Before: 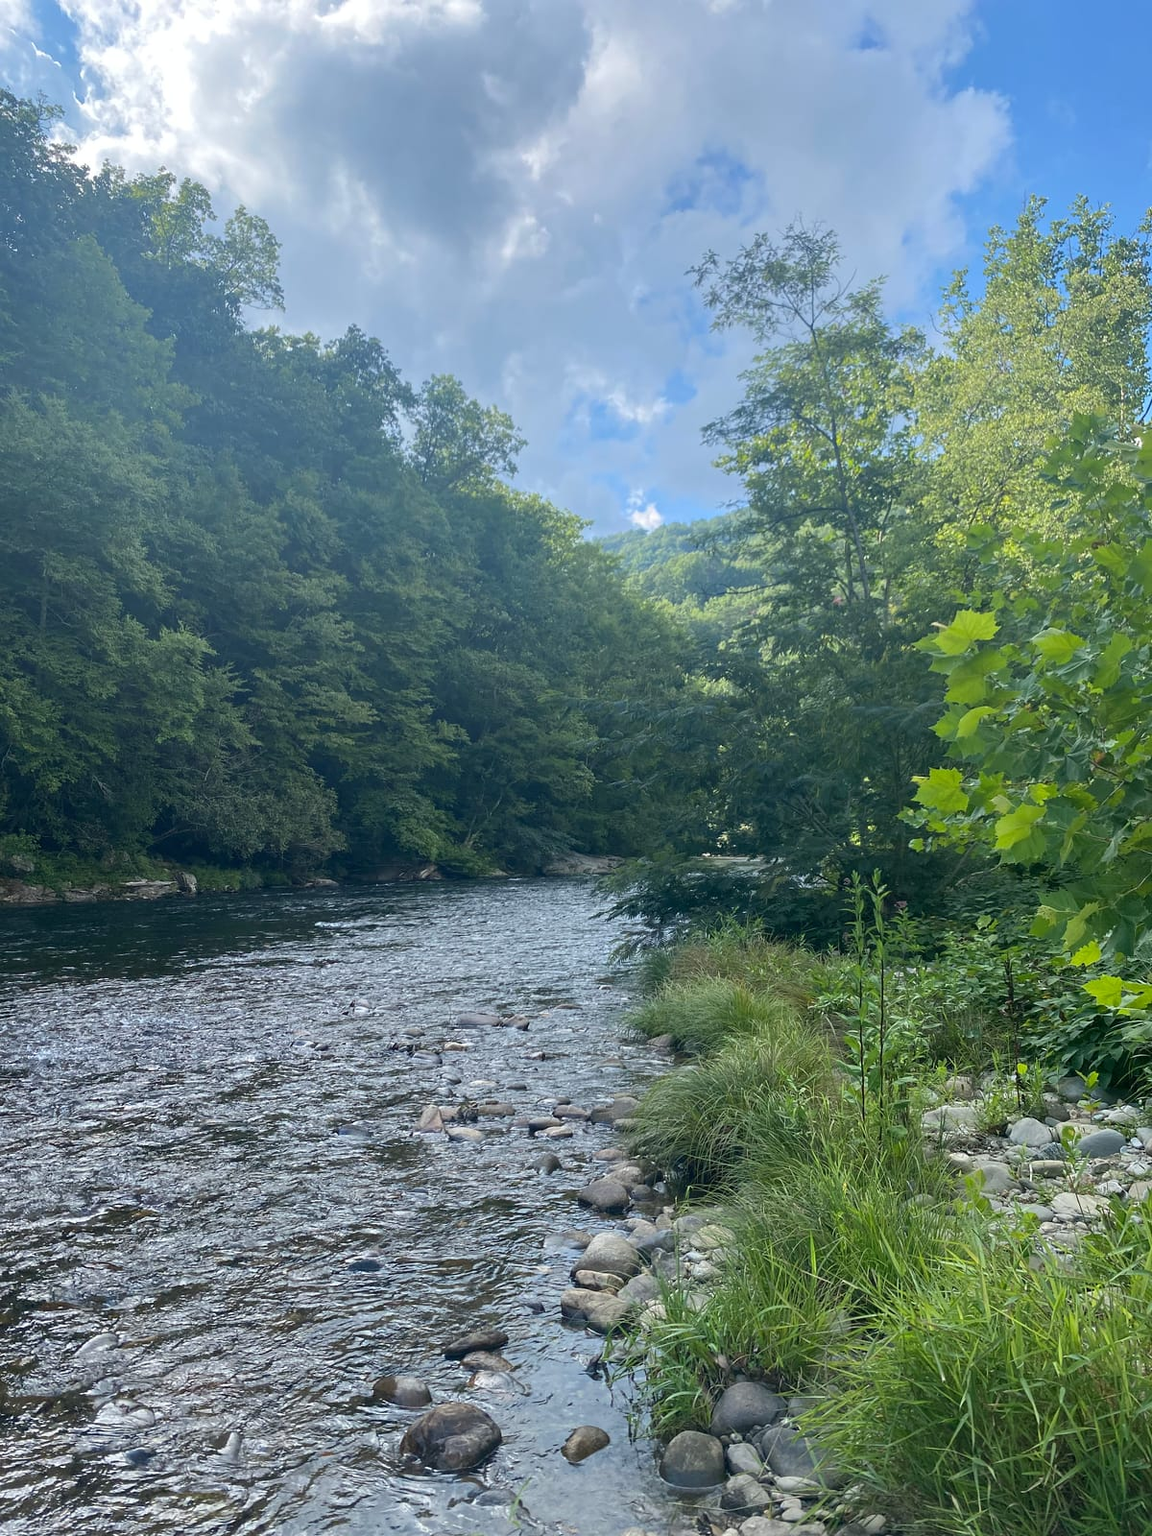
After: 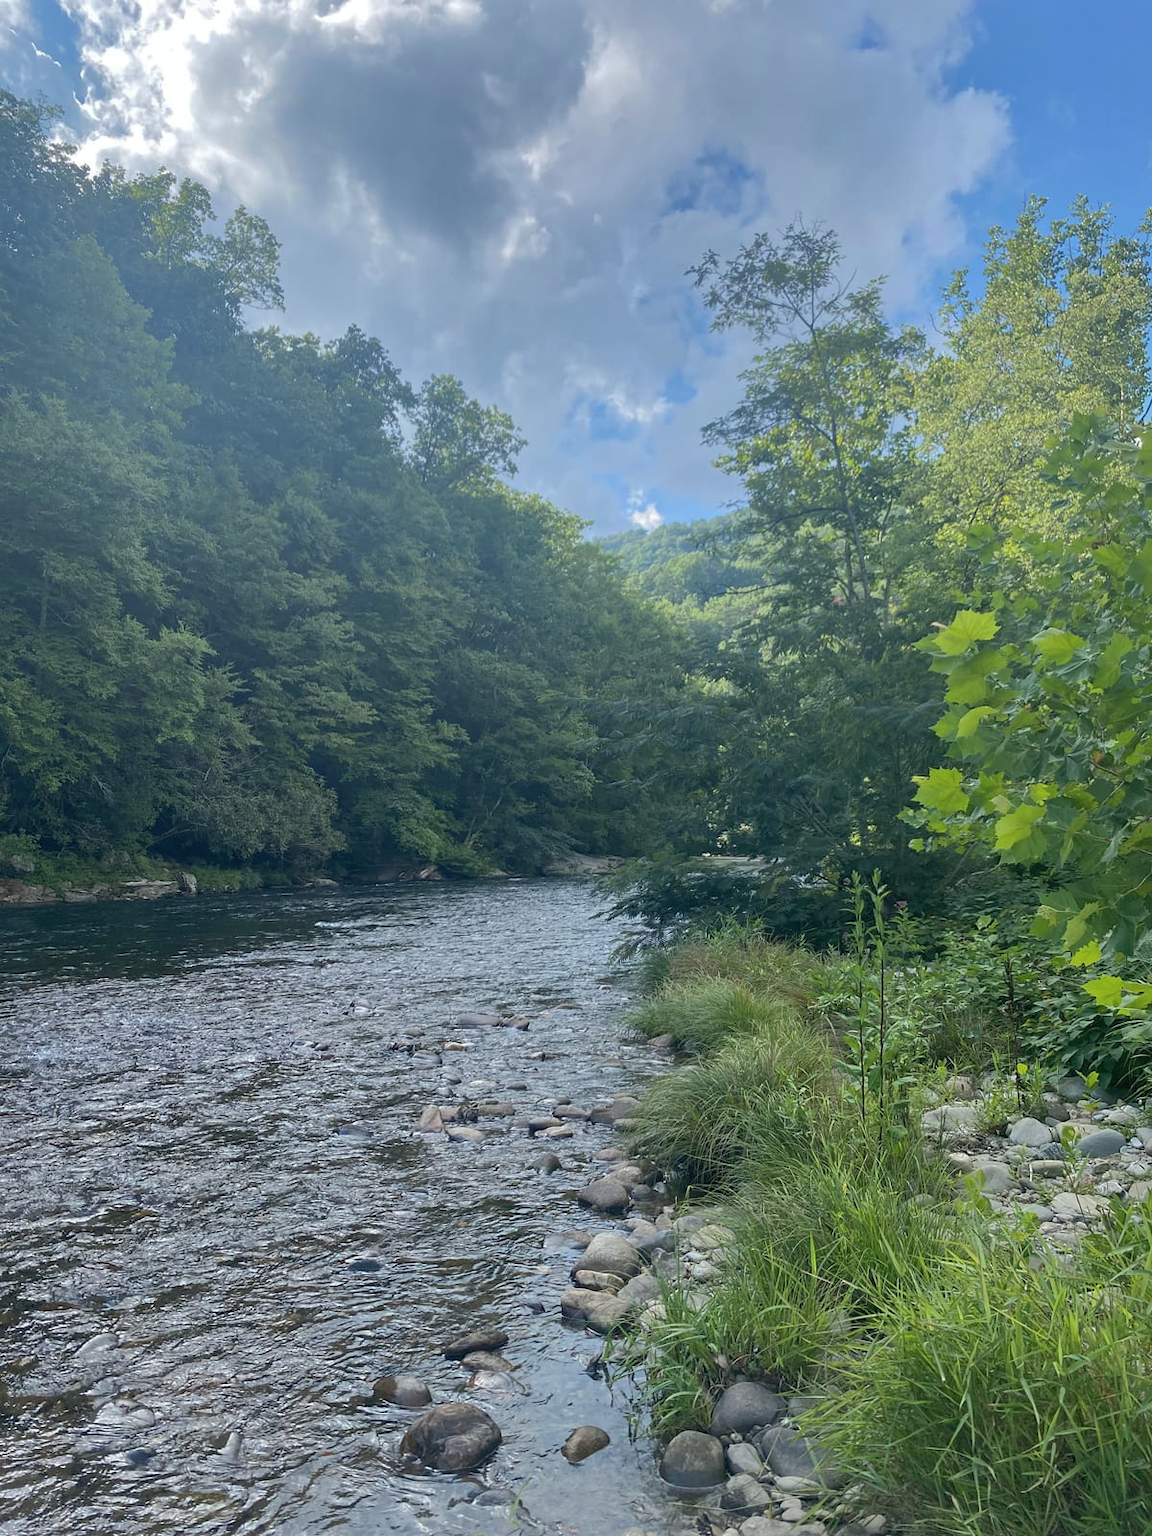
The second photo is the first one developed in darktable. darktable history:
contrast brightness saturation: saturation -0.091
shadows and highlights: shadows 40.12, highlights -59.87
